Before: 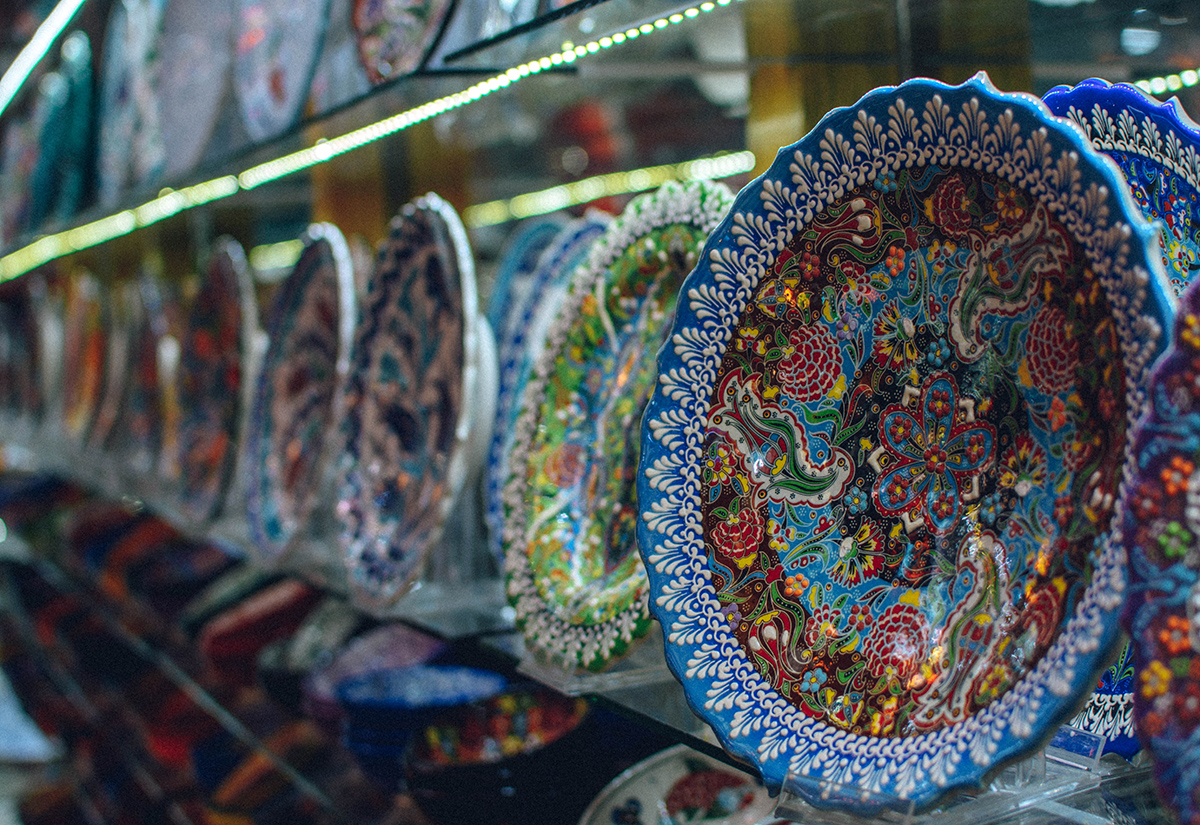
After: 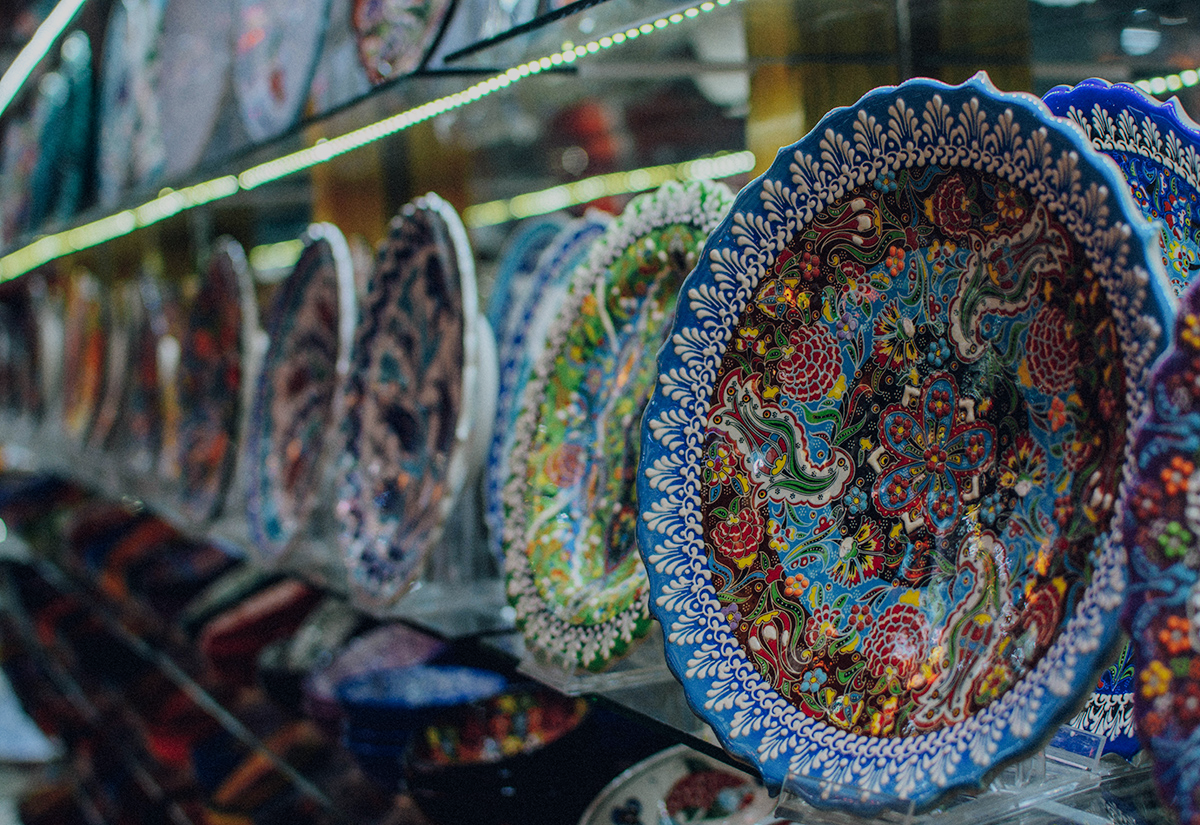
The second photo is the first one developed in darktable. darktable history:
filmic rgb: black relative exposure -7.65 EV, white relative exposure 4.56 EV, hardness 3.61, contrast in shadows safe
